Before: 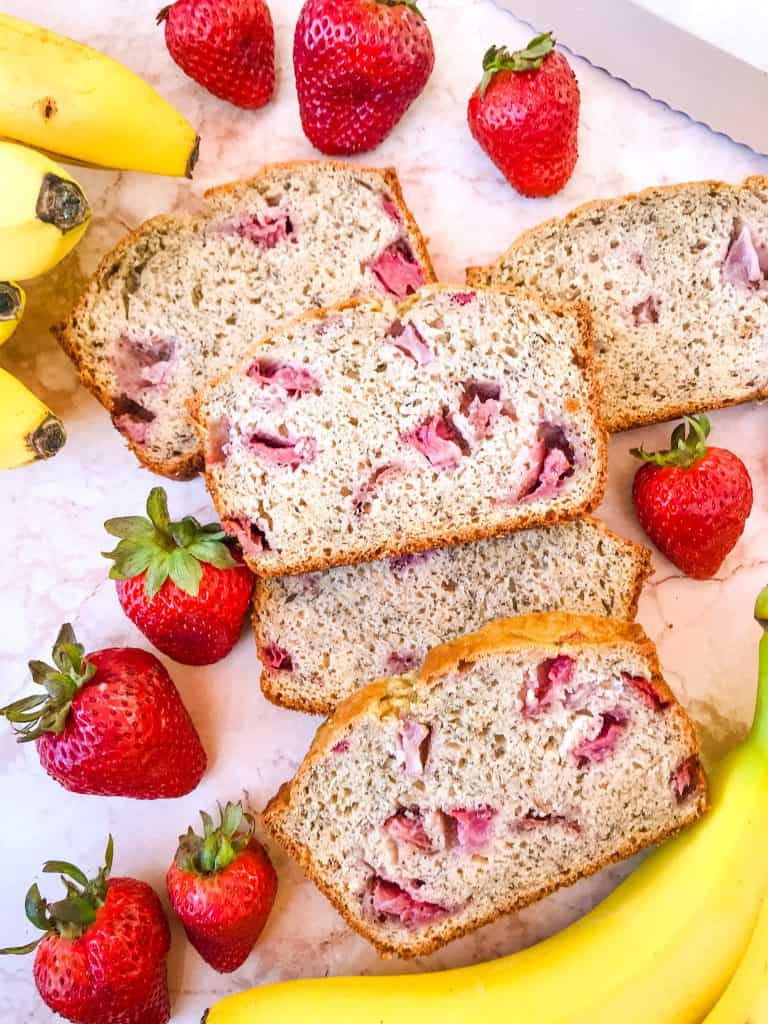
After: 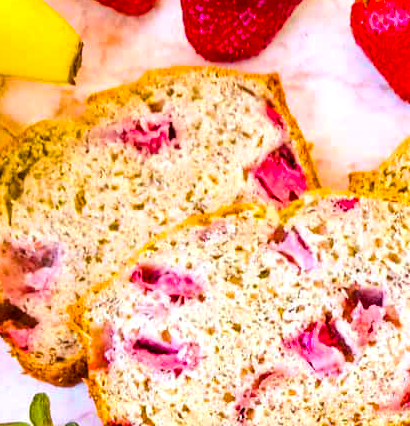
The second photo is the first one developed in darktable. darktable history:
color balance rgb: linear chroma grading › highlights 99.42%, linear chroma grading › global chroma 23.975%, perceptual saturation grading › global saturation 20%, perceptual saturation grading › highlights -25.902%, perceptual saturation grading › shadows 24.369%, contrast 4.809%
tone equalizer: edges refinement/feathering 500, mask exposure compensation -1.57 EV, preserve details no
crop: left 15.345%, top 9.275%, right 31.227%, bottom 49.108%
